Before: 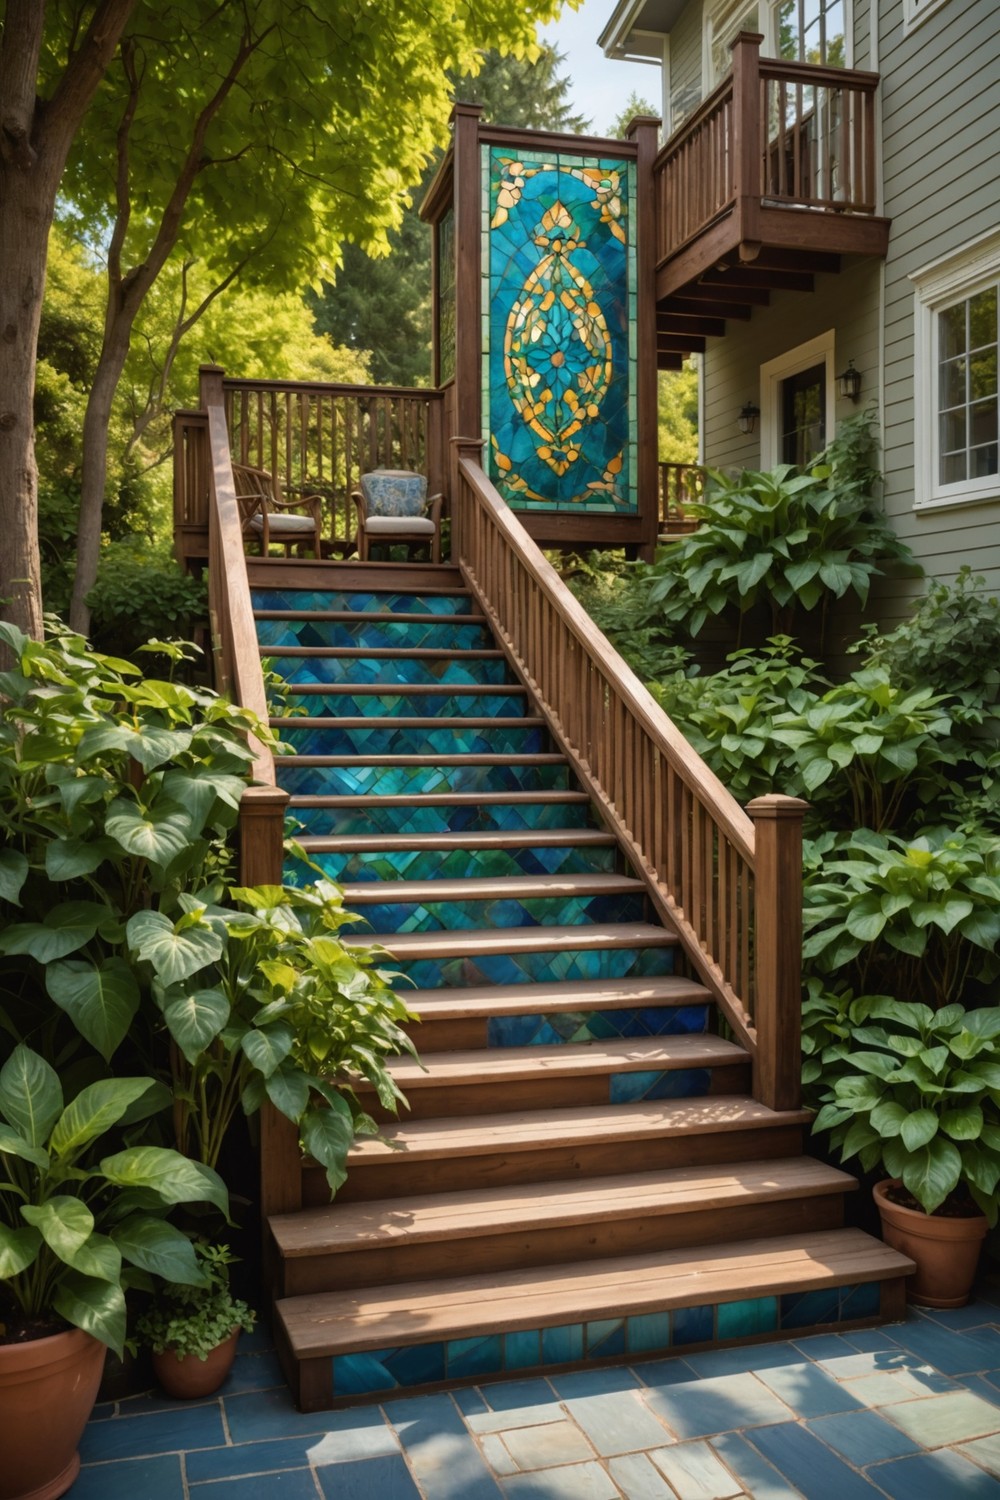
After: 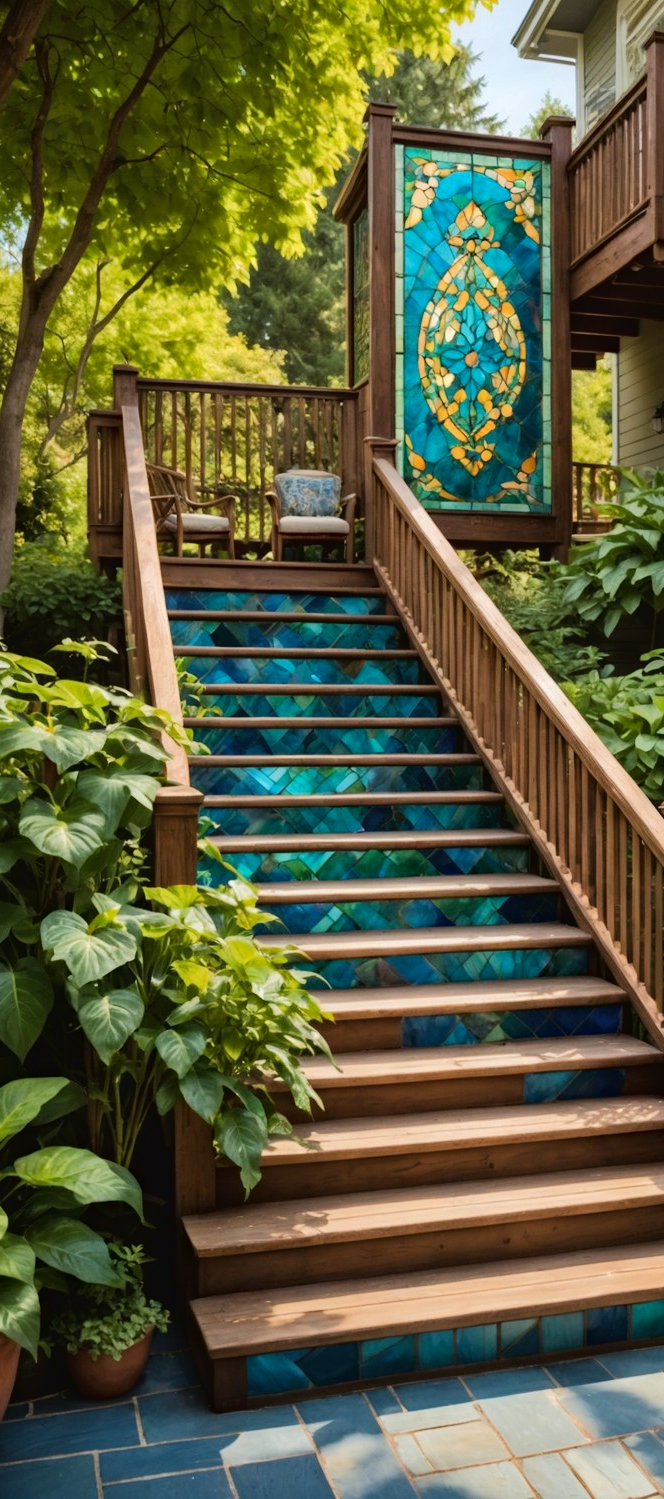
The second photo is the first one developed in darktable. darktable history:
crop and rotate: left 8.63%, right 24.946%
tone curve: curves: ch0 [(0, 0.019) (0.066, 0.054) (0.184, 0.184) (0.369, 0.417) (0.501, 0.586) (0.617, 0.71) (0.743, 0.787) (0.997, 0.997)]; ch1 [(0, 0) (0.187, 0.156) (0.388, 0.372) (0.437, 0.428) (0.474, 0.472) (0.499, 0.5) (0.521, 0.514) (0.548, 0.567) (0.6, 0.629) (0.82, 0.831) (1, 1)]; ch2 [(0, 0) (0.234, 0.227) (0.352, 0.372) (0.459, 0.484) (0.5, 0.505) (0.518, 0.516) (0.529, 0.541) (0.56, 0.594) (0.607, 0.644) (0.74, 0.771) (0.858, 0.873) (0.999, 0.994)], color space Lab, linked channels, preserve colors none
haze removal: compatibility mode true, adaptive false
